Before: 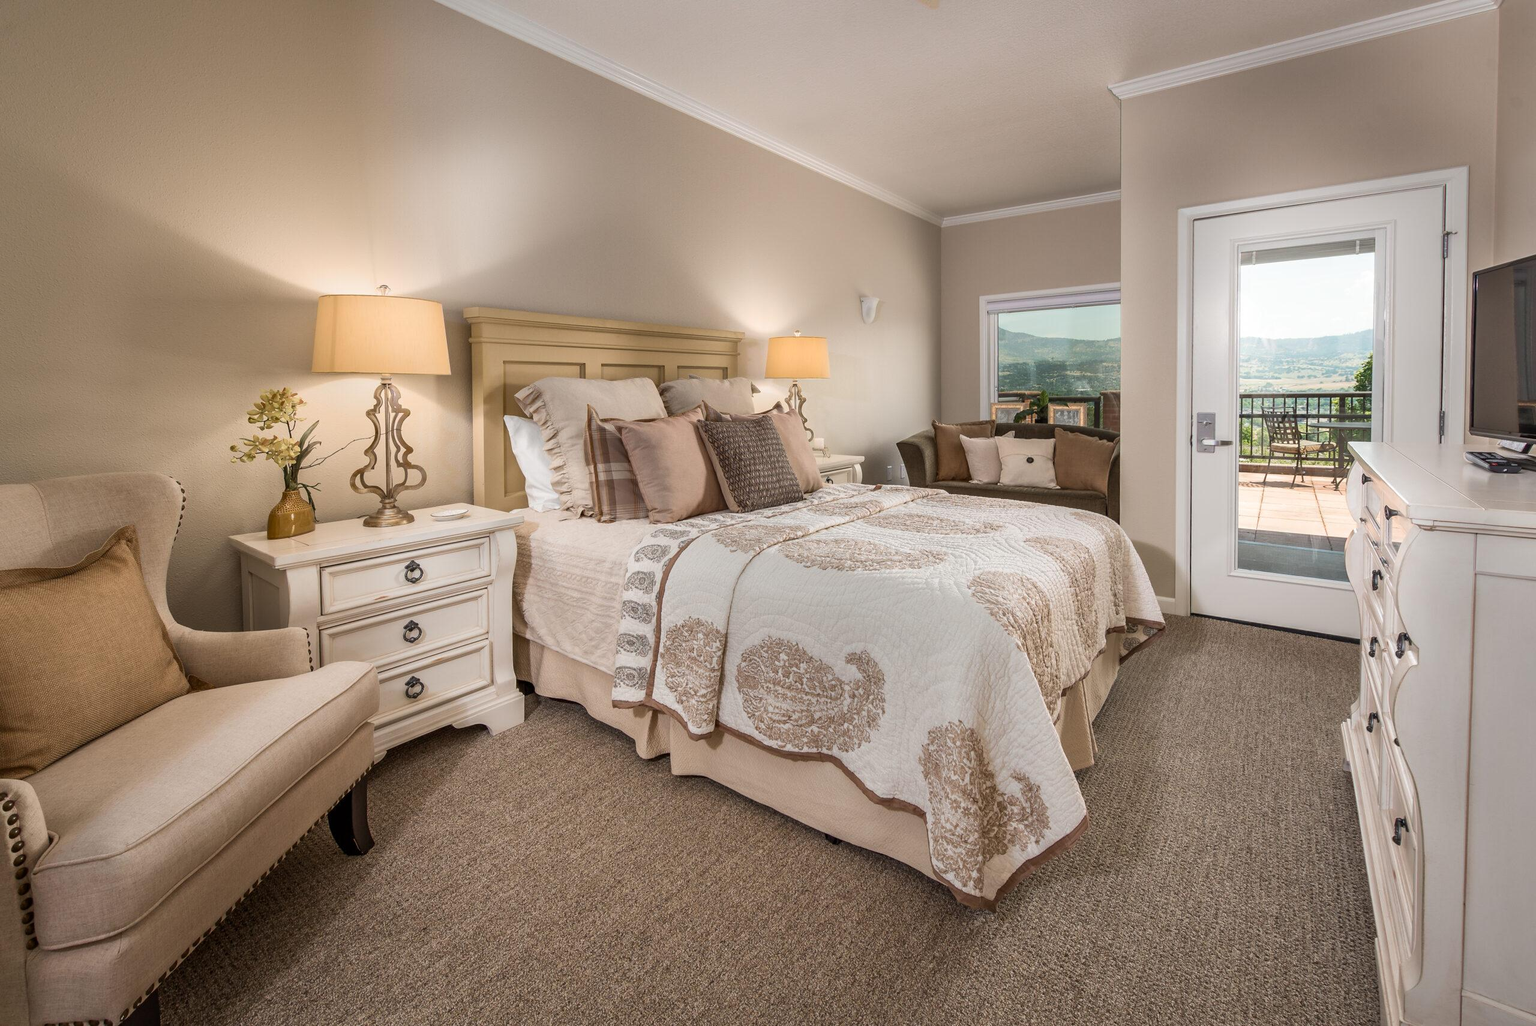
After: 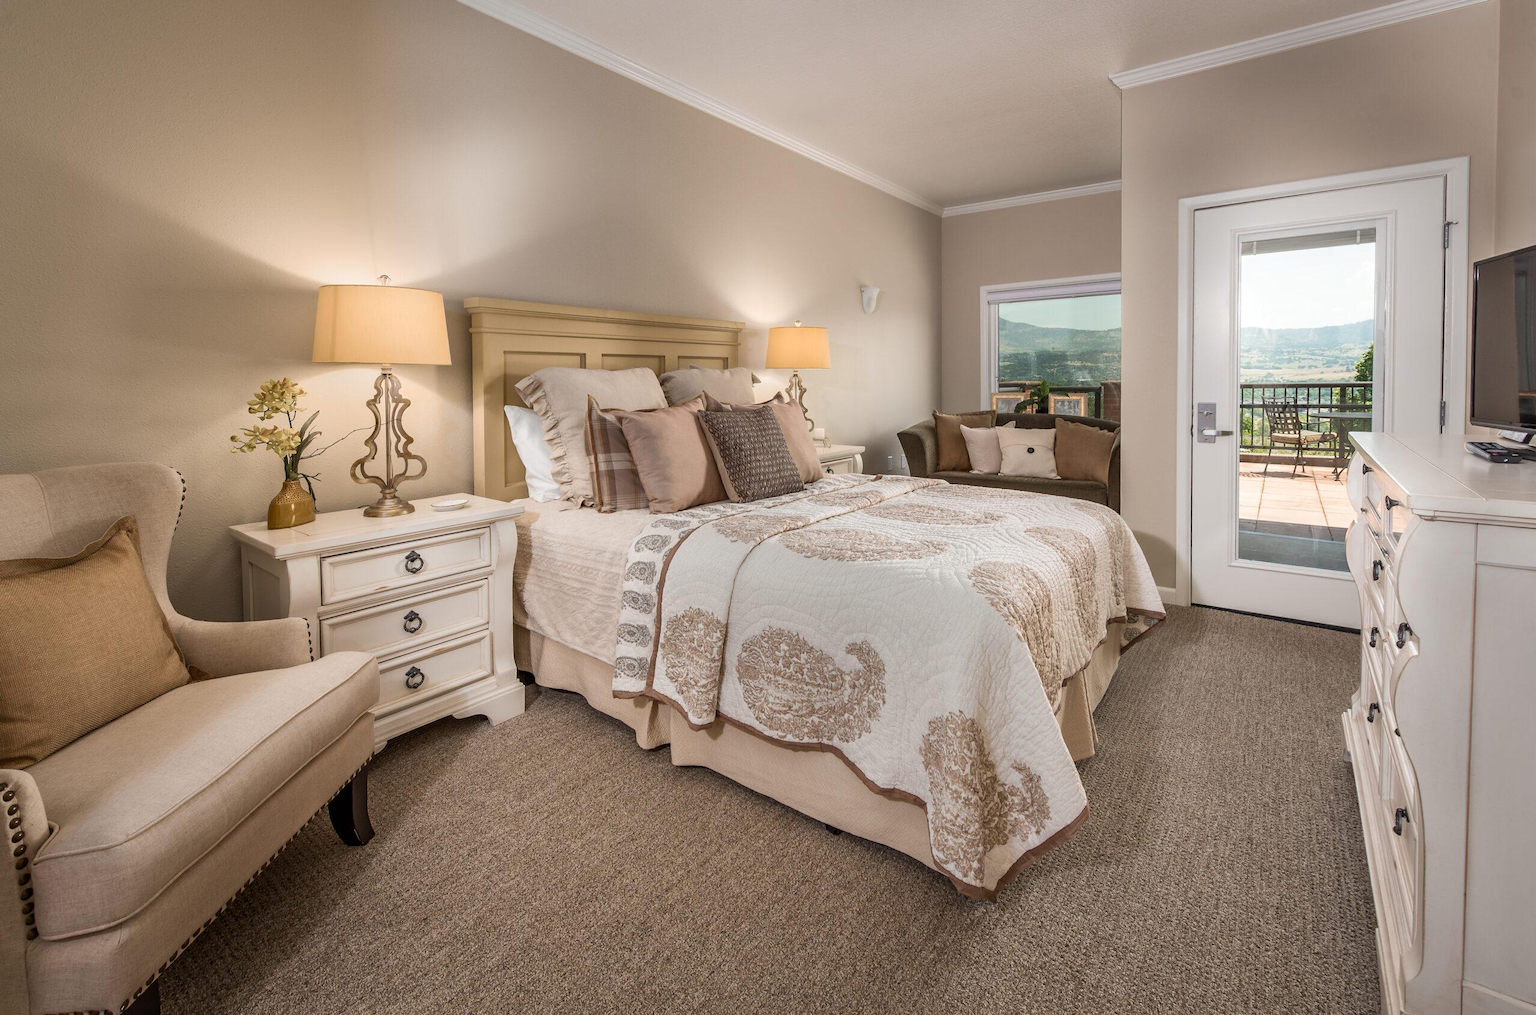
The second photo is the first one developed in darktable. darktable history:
crop: top 1.049%, right 0.001%
sharpen: radius 5.325, amount 0.312, threshold 26.433
